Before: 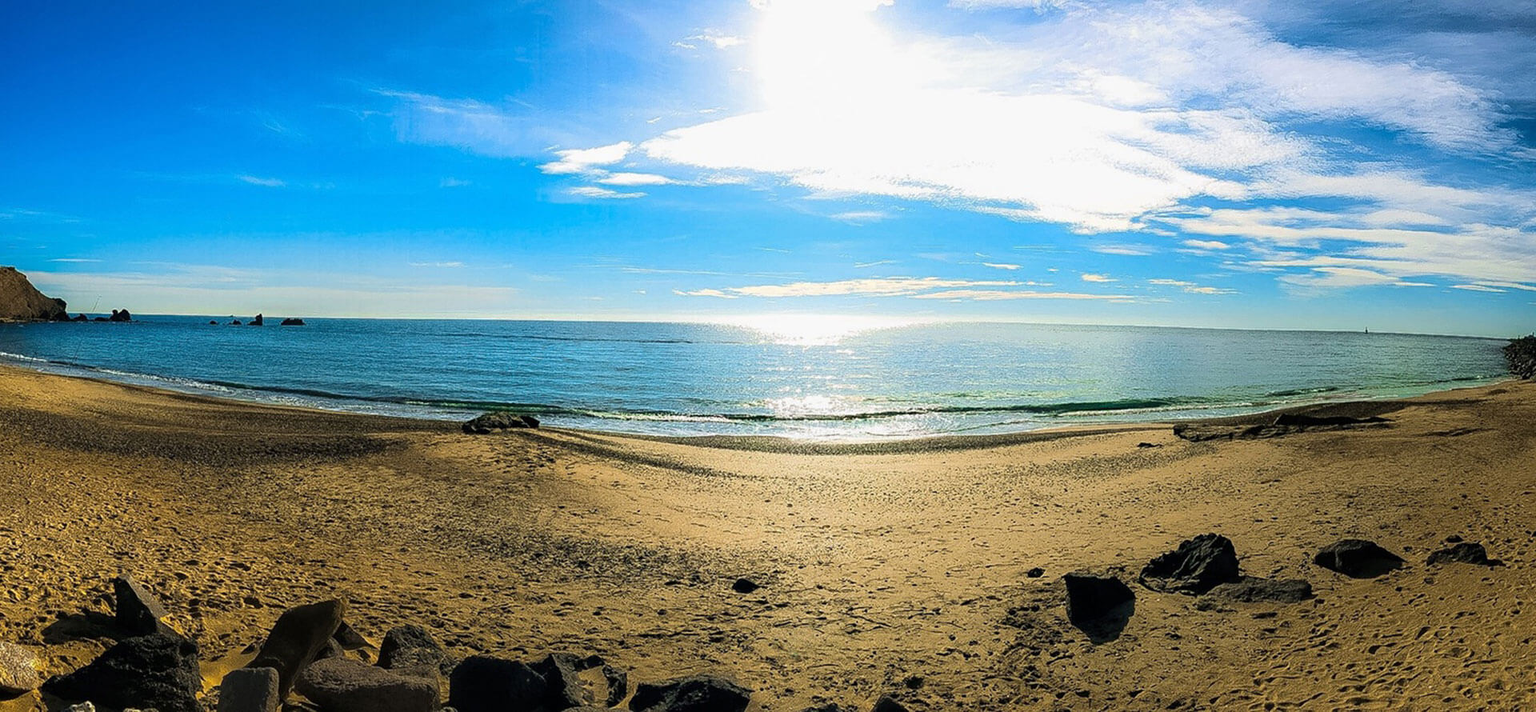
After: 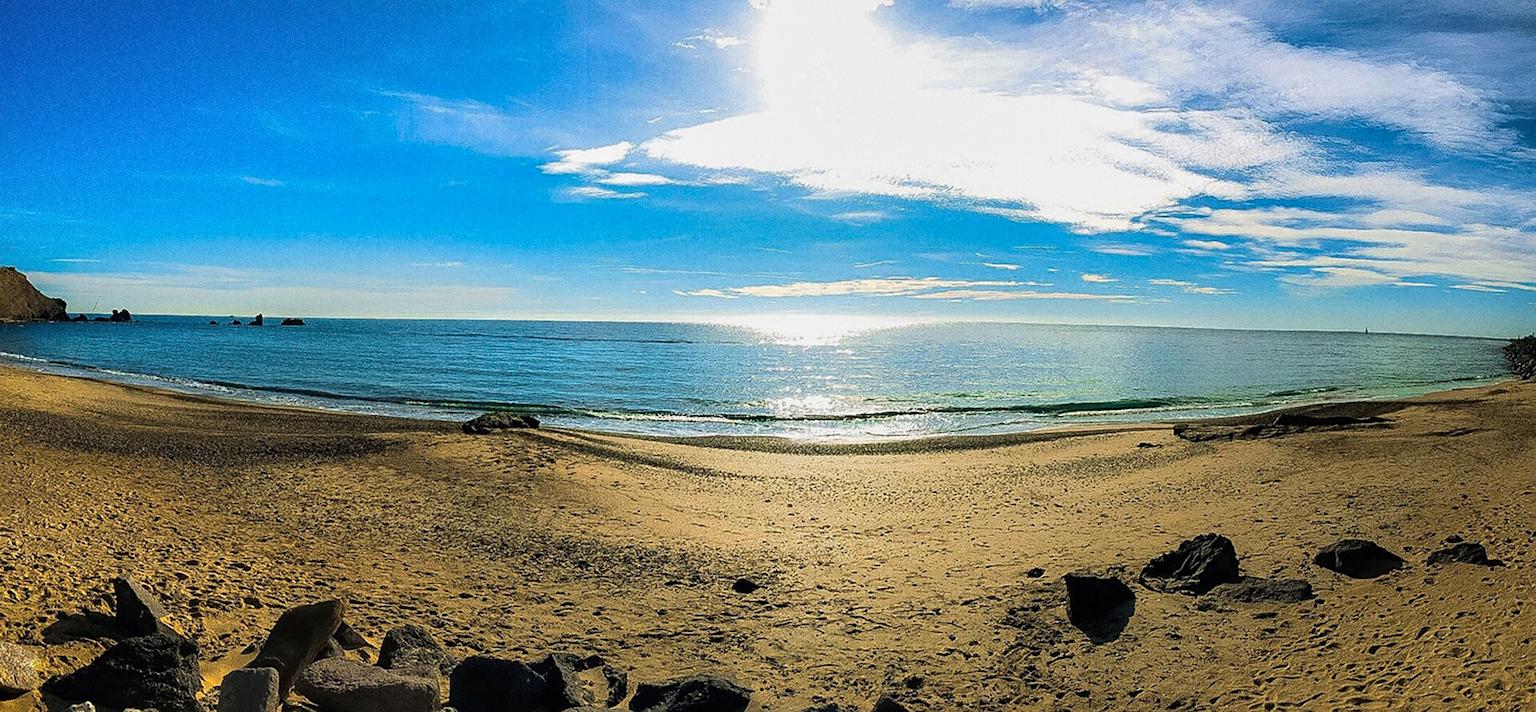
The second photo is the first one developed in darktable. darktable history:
sharpen: amount 0.2
tone equalizer: on, module defaults
grain: coarseness 0.09 ISO
exposure: exposure -0.05 EV
shadows and highlights: soften with gaussian
